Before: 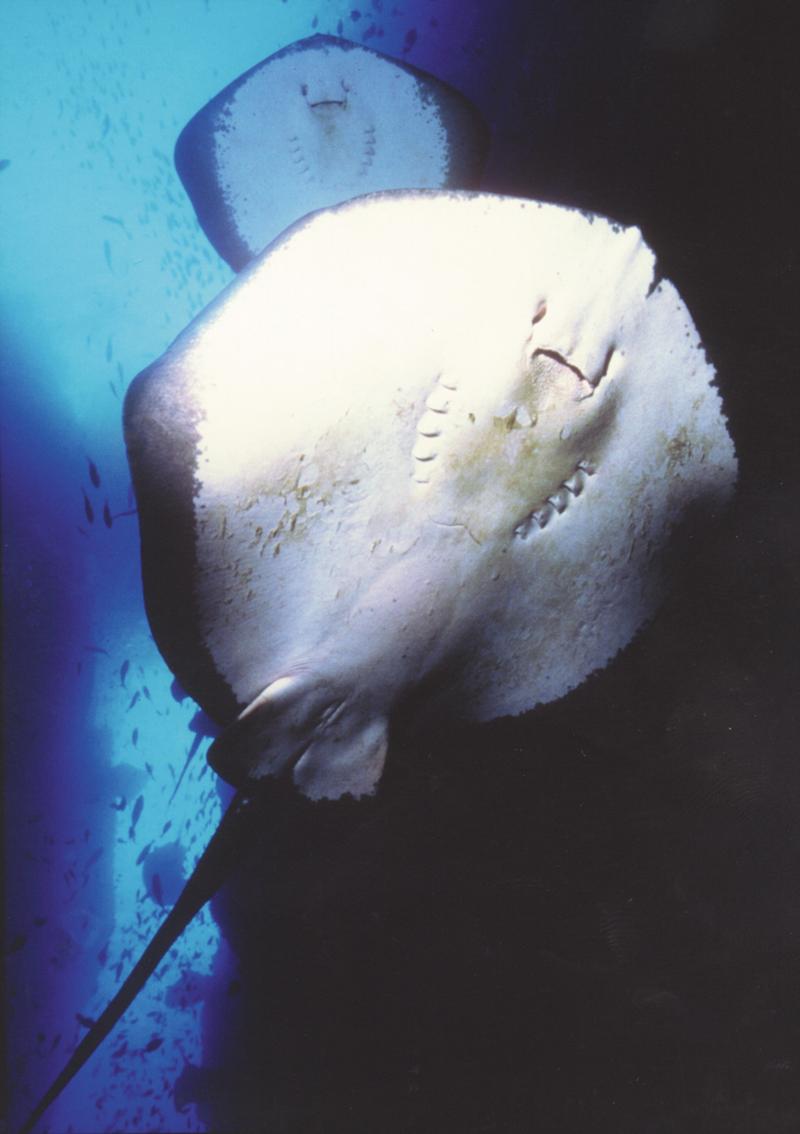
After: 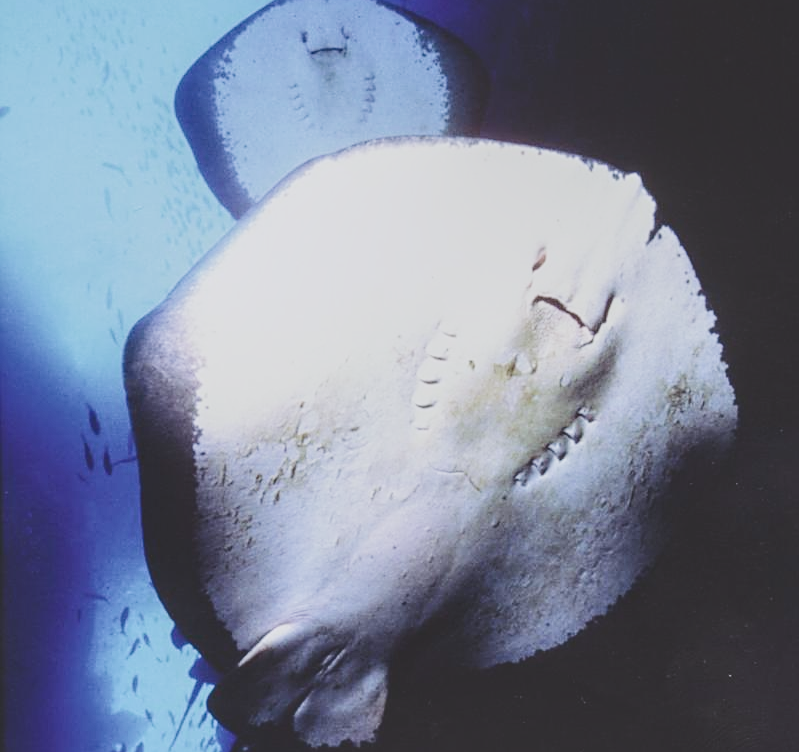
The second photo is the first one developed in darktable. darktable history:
color calibration: illuminant as shot in camera, x 0.358, y 0.373, temperature 4628.91 K
local contrast: on, module defaults
filmic rgb: black relative exposure -6.93 EV, white relative exposure 5.6 EV, threshold 3.04 EV, hardness 2.86, preserve chrominance RGB euclidean norm (legacy), color science v4 (2020), enable highlight reconstruction true
sharpen: on, module defaults
tone curve: curves: ch0 [(0, 0) (0.003, 0.17) (0.011, 0.17) (0.025, 0.17) (0.044, 0.168) (0.069, 0.167) (0.1, 0.173) (0.136, 0.181) (0.177, 0.199) (0.224, 0.226) (0.277, 0.271) (0.335, 0.333) (0.399, 0.419) (0.468, 0.52) (0.543, 0.621) (0.623, 0.716) (0.709, 0.795) (0.801, 0.867) (0.898, 0.914) (1, 1)], color space Lab, independent channels, preserve colors none
crop and rotate: top 4.799%, bottom 28.839%
exposure: exposure 0.19 EV, compensate highlight preservation false
